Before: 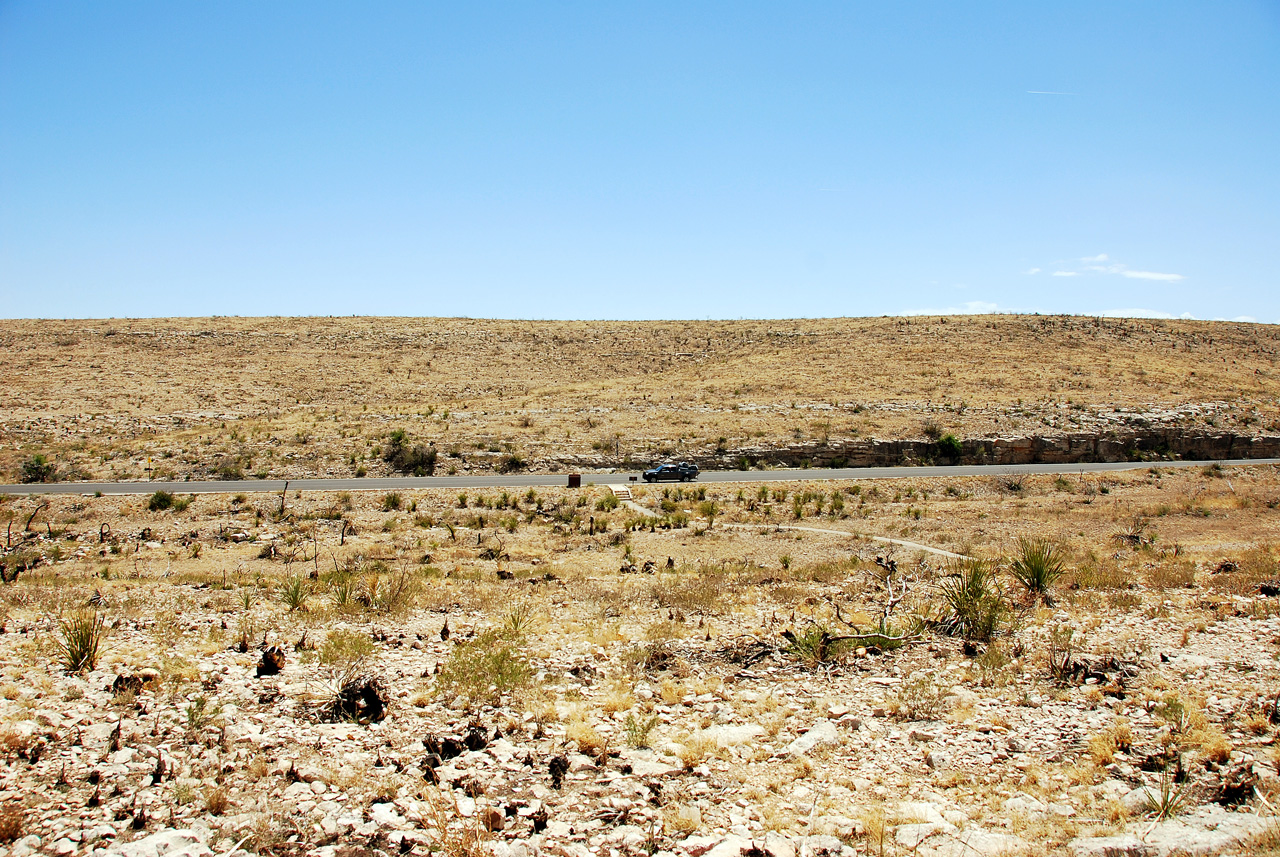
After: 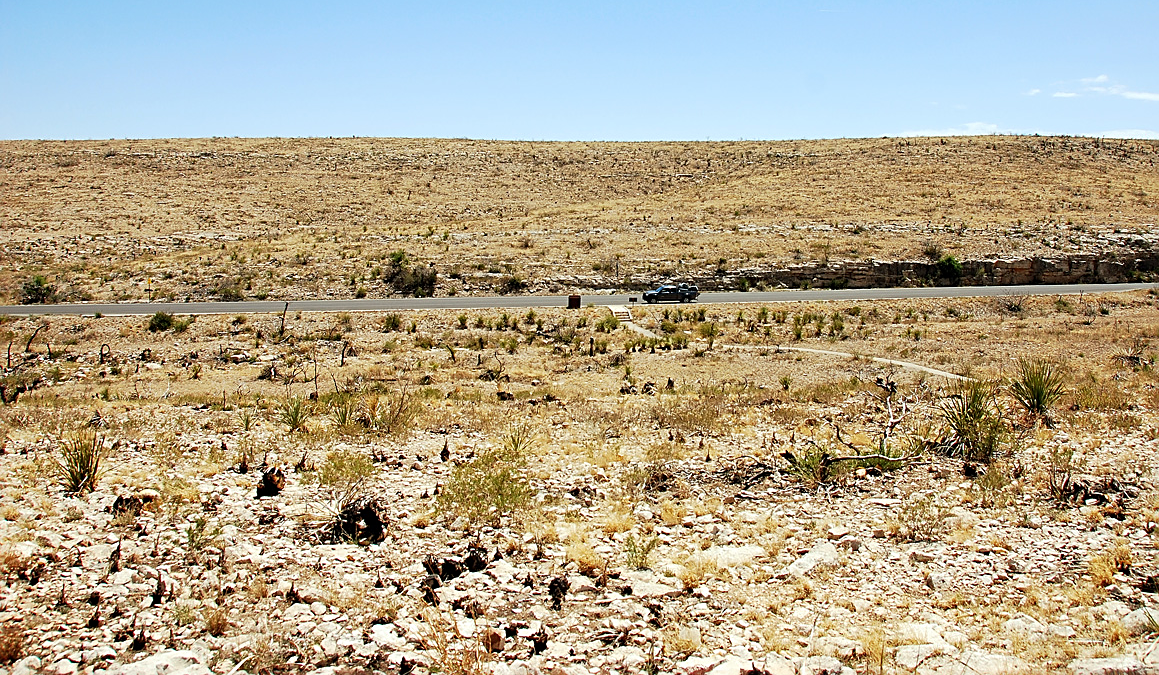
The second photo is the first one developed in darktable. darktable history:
sharpen: on, module defaults
crop: top 20.942%, right 9.389%, bottom 0.234%
